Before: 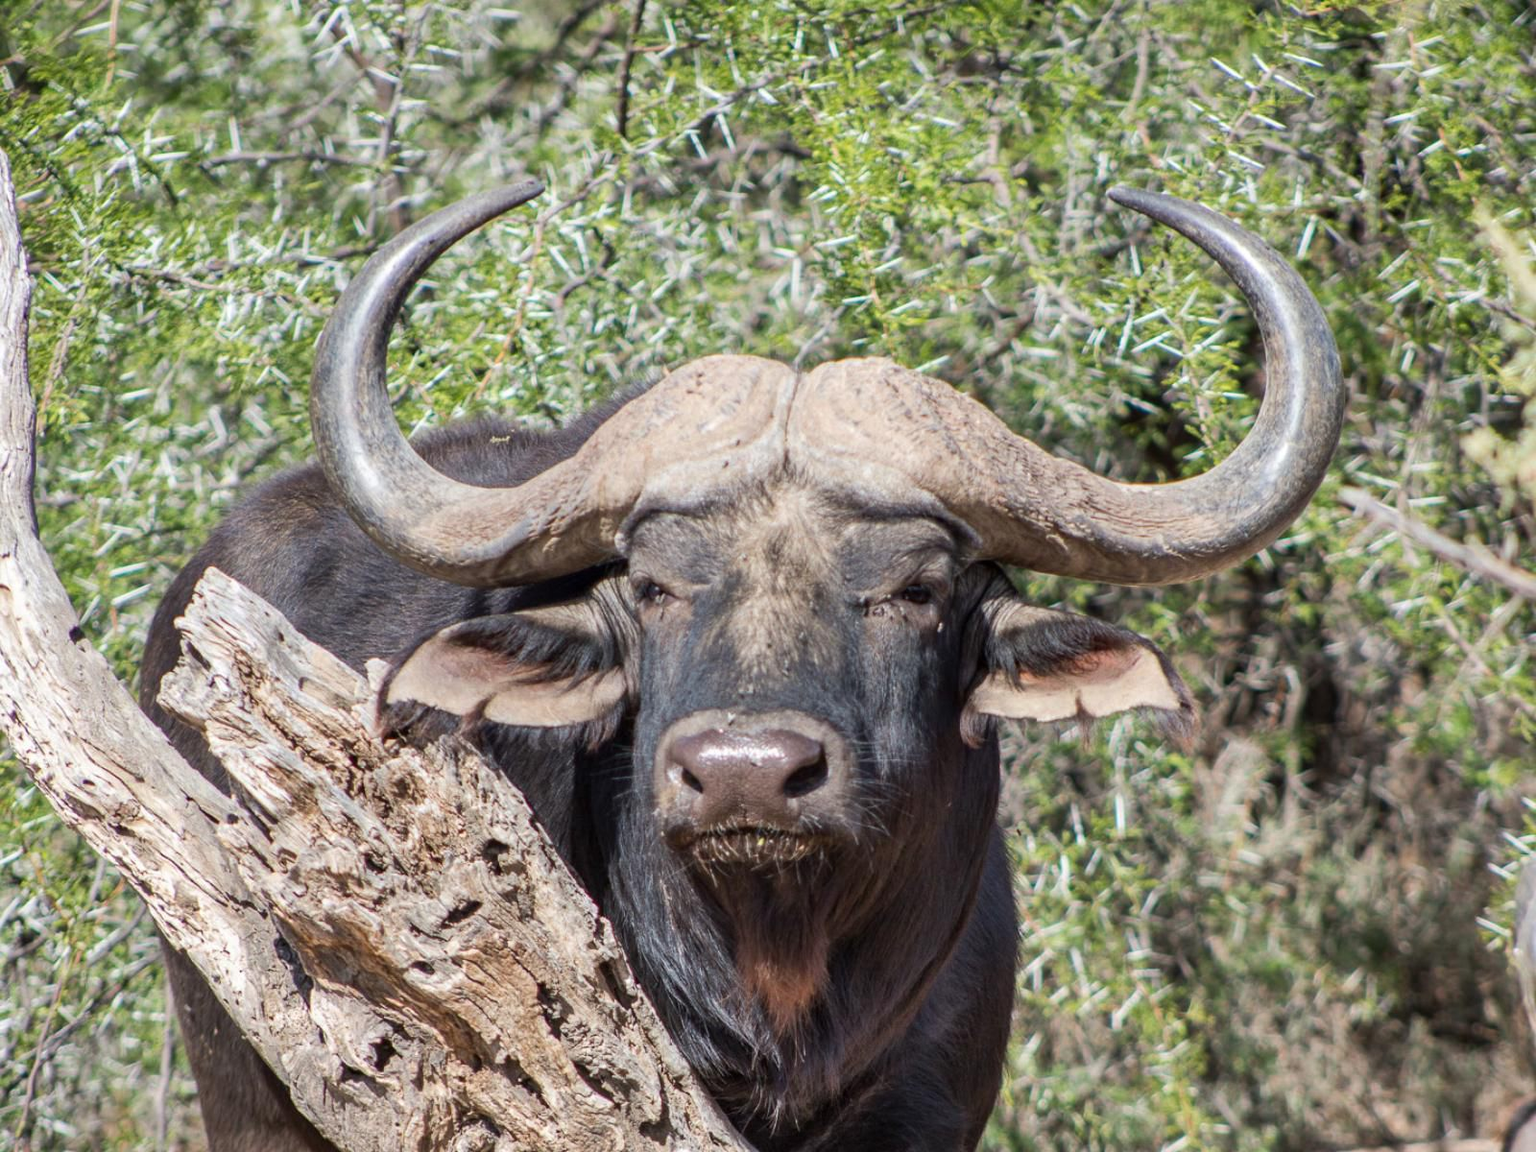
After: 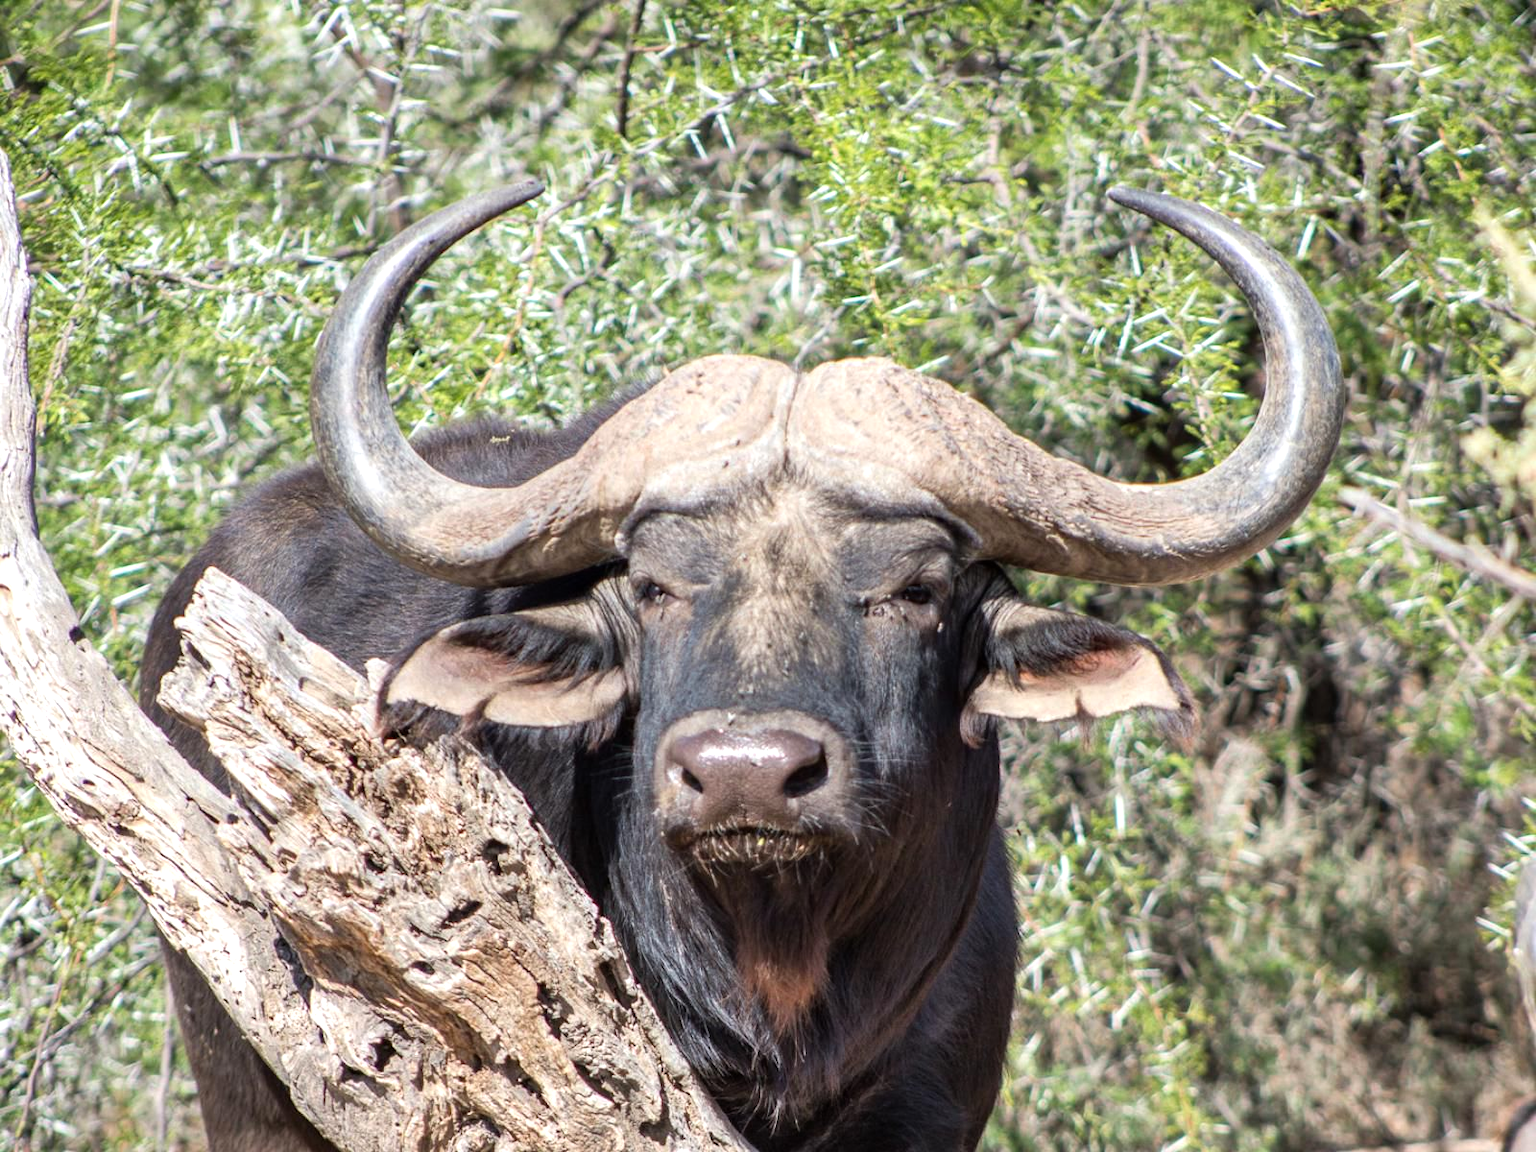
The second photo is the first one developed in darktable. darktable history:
tone equalizer: -8 EV -0.416 EV, -7 EV -0.384 EV, -6 EV -0.336 EV, -5 EV -0.193 EV, -3 EV 0.244 EV, -2 EV 0.351 EV, -1 EV 0.389 EV, +0 EV 0.407 EV
